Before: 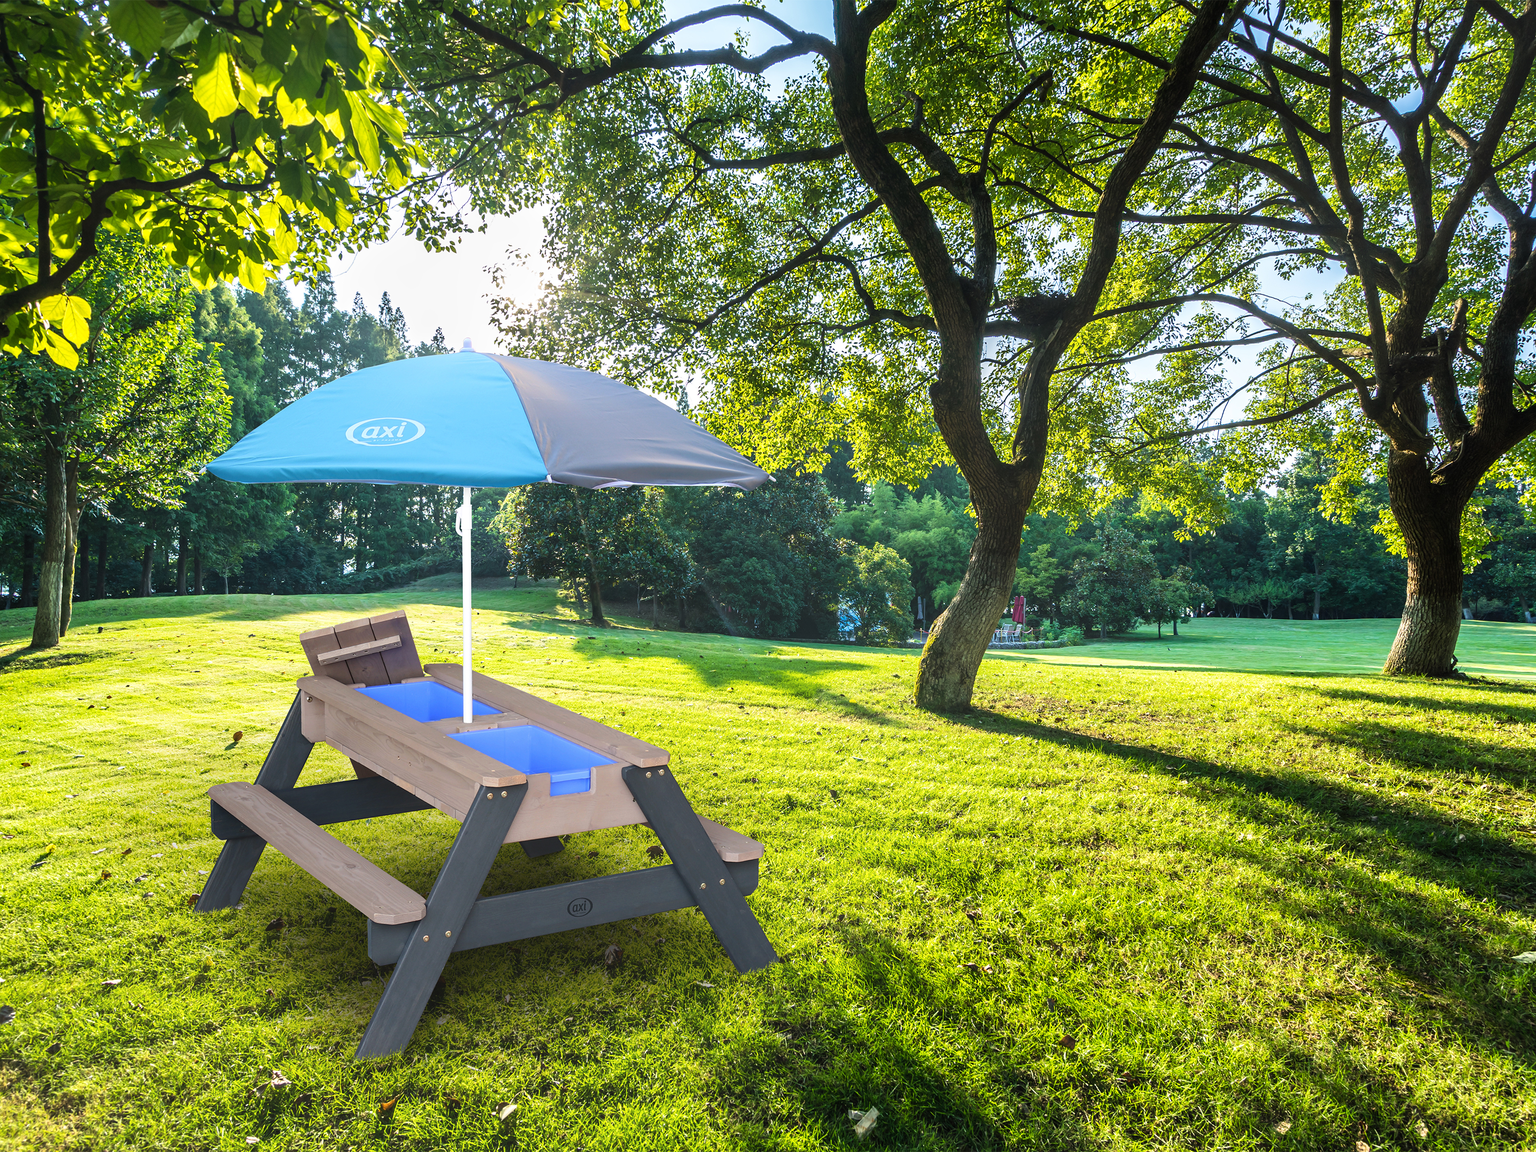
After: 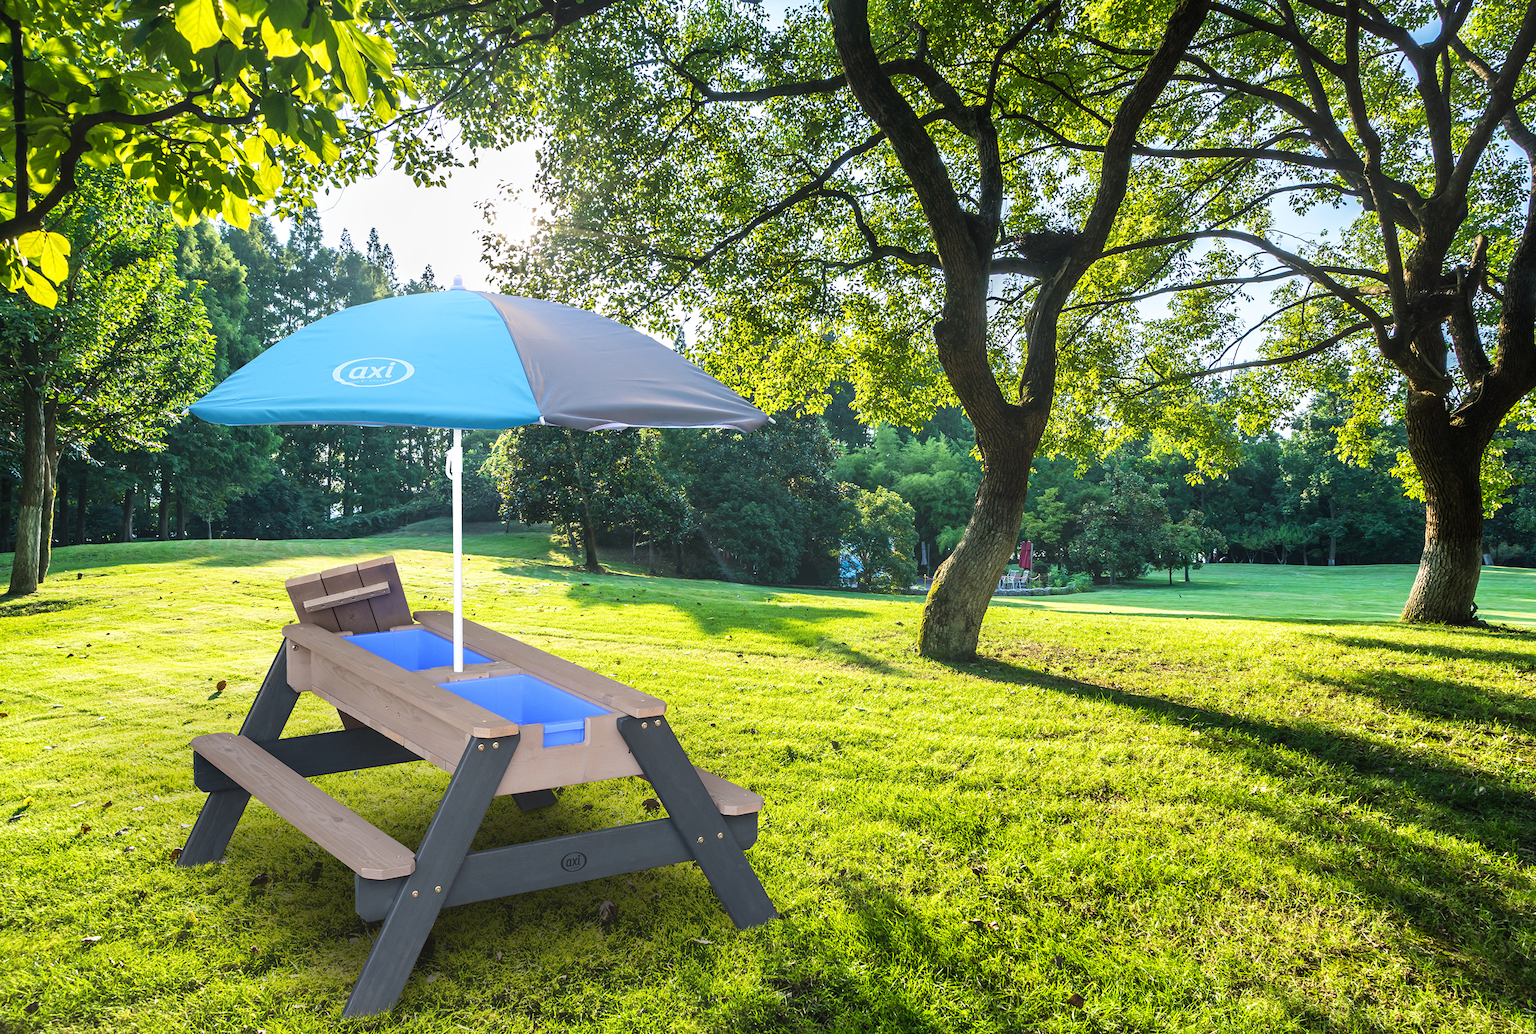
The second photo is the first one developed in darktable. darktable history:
crop: left 1.507%, top 6.147%, right 1.379%, bottom 6.637%
color correction: highlights a* -0.182, highlights b* -0.124
